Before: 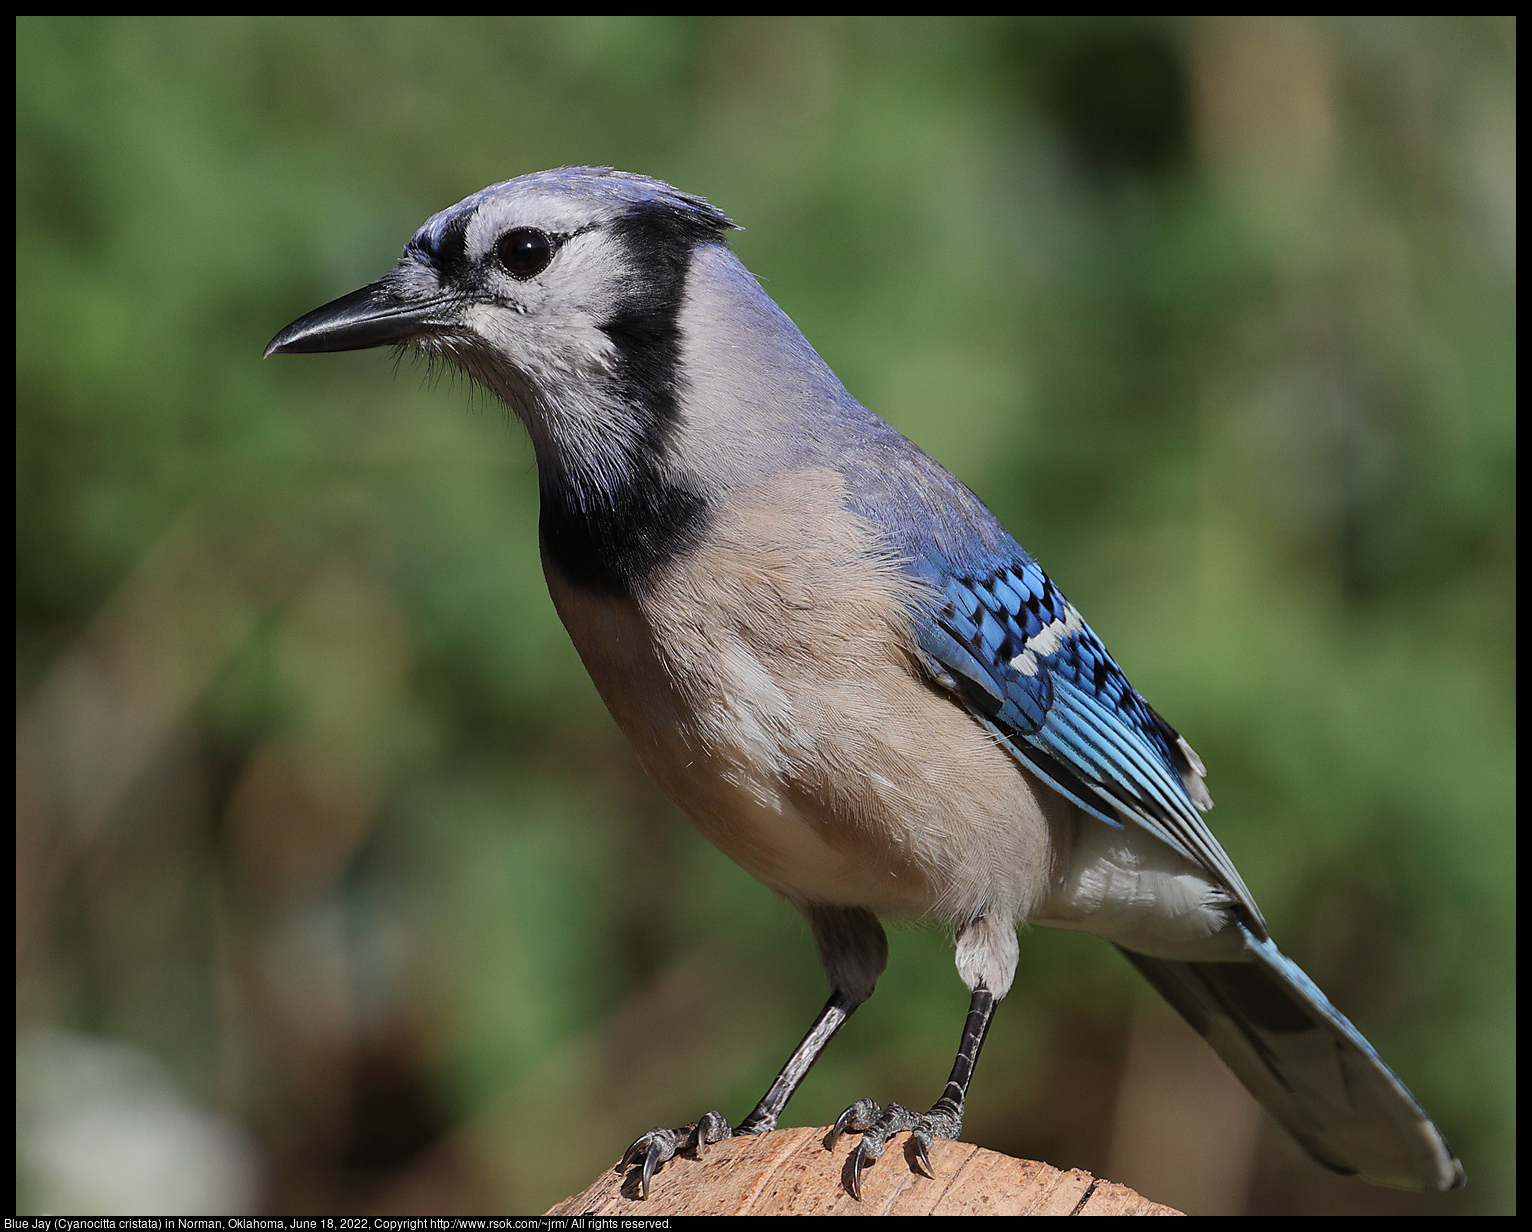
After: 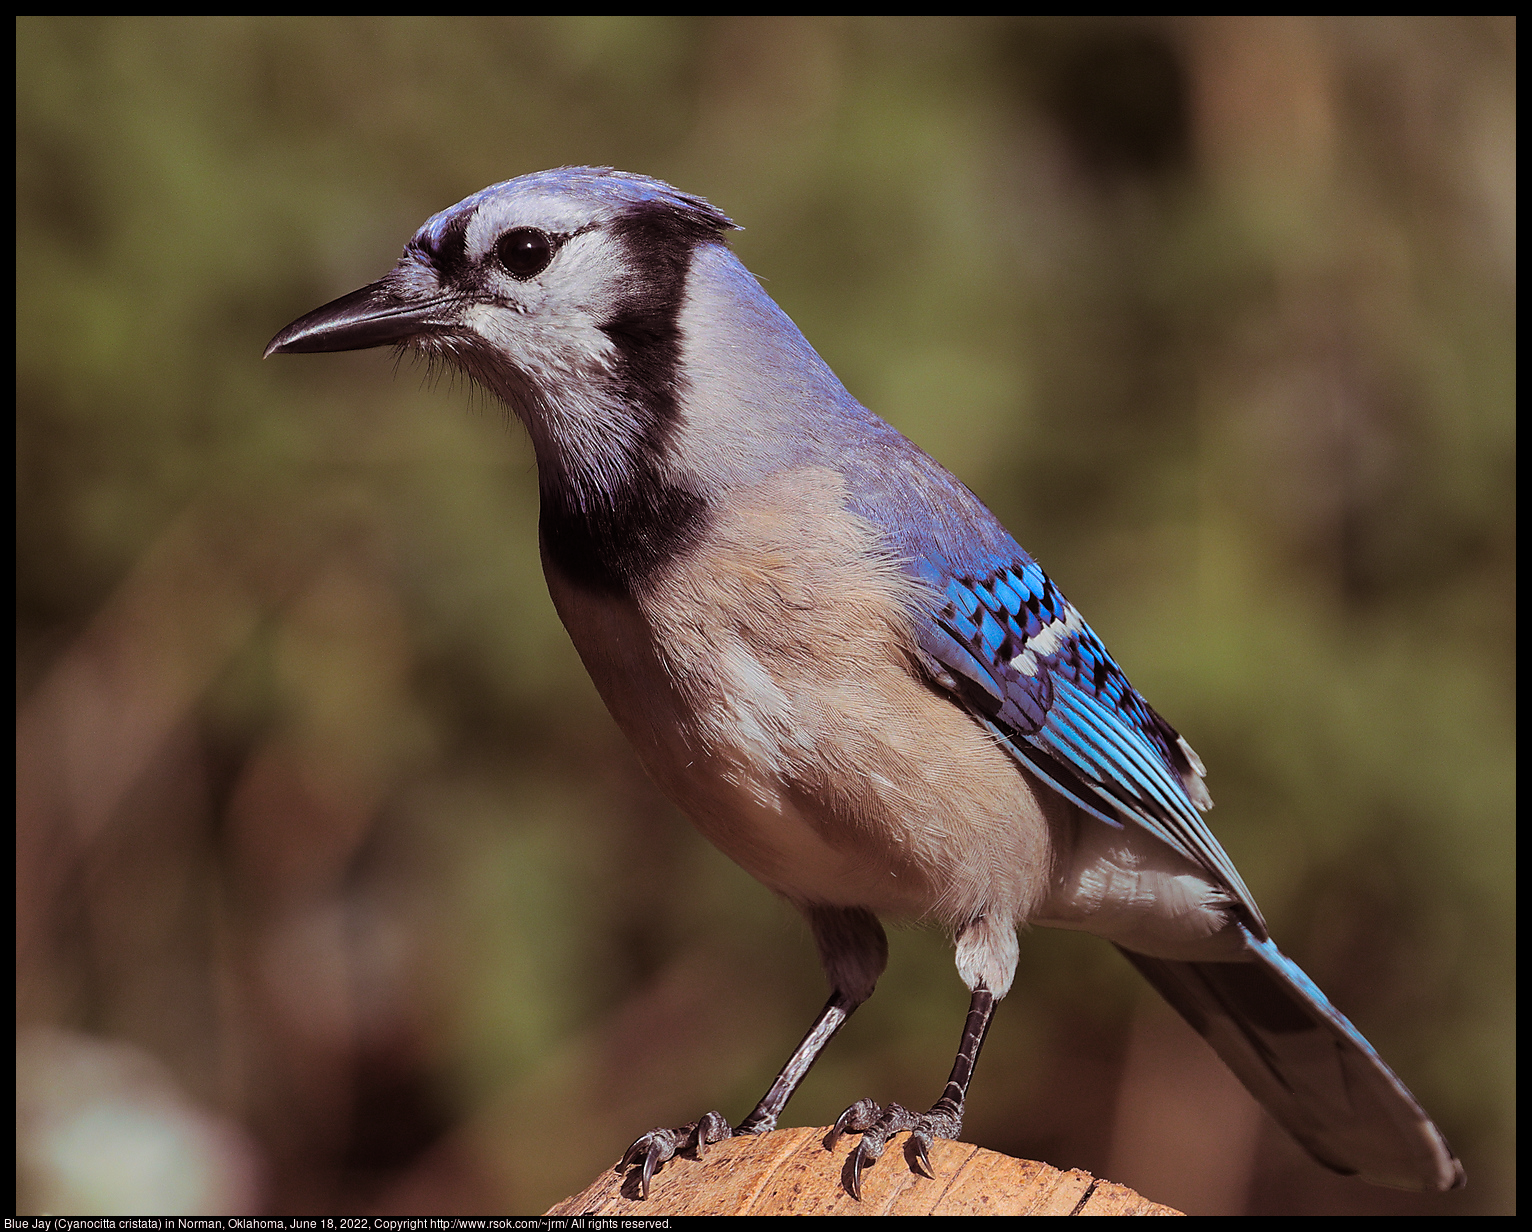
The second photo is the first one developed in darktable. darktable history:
split-toning: shadows › saturation 0.41, highlights › saturation 0, compress 33.55%
exposure: compensate highlight preservation false
color balance rgb: linear chroma grading › global chroma 15%, perceptual saturation grading › global saturation 30%
